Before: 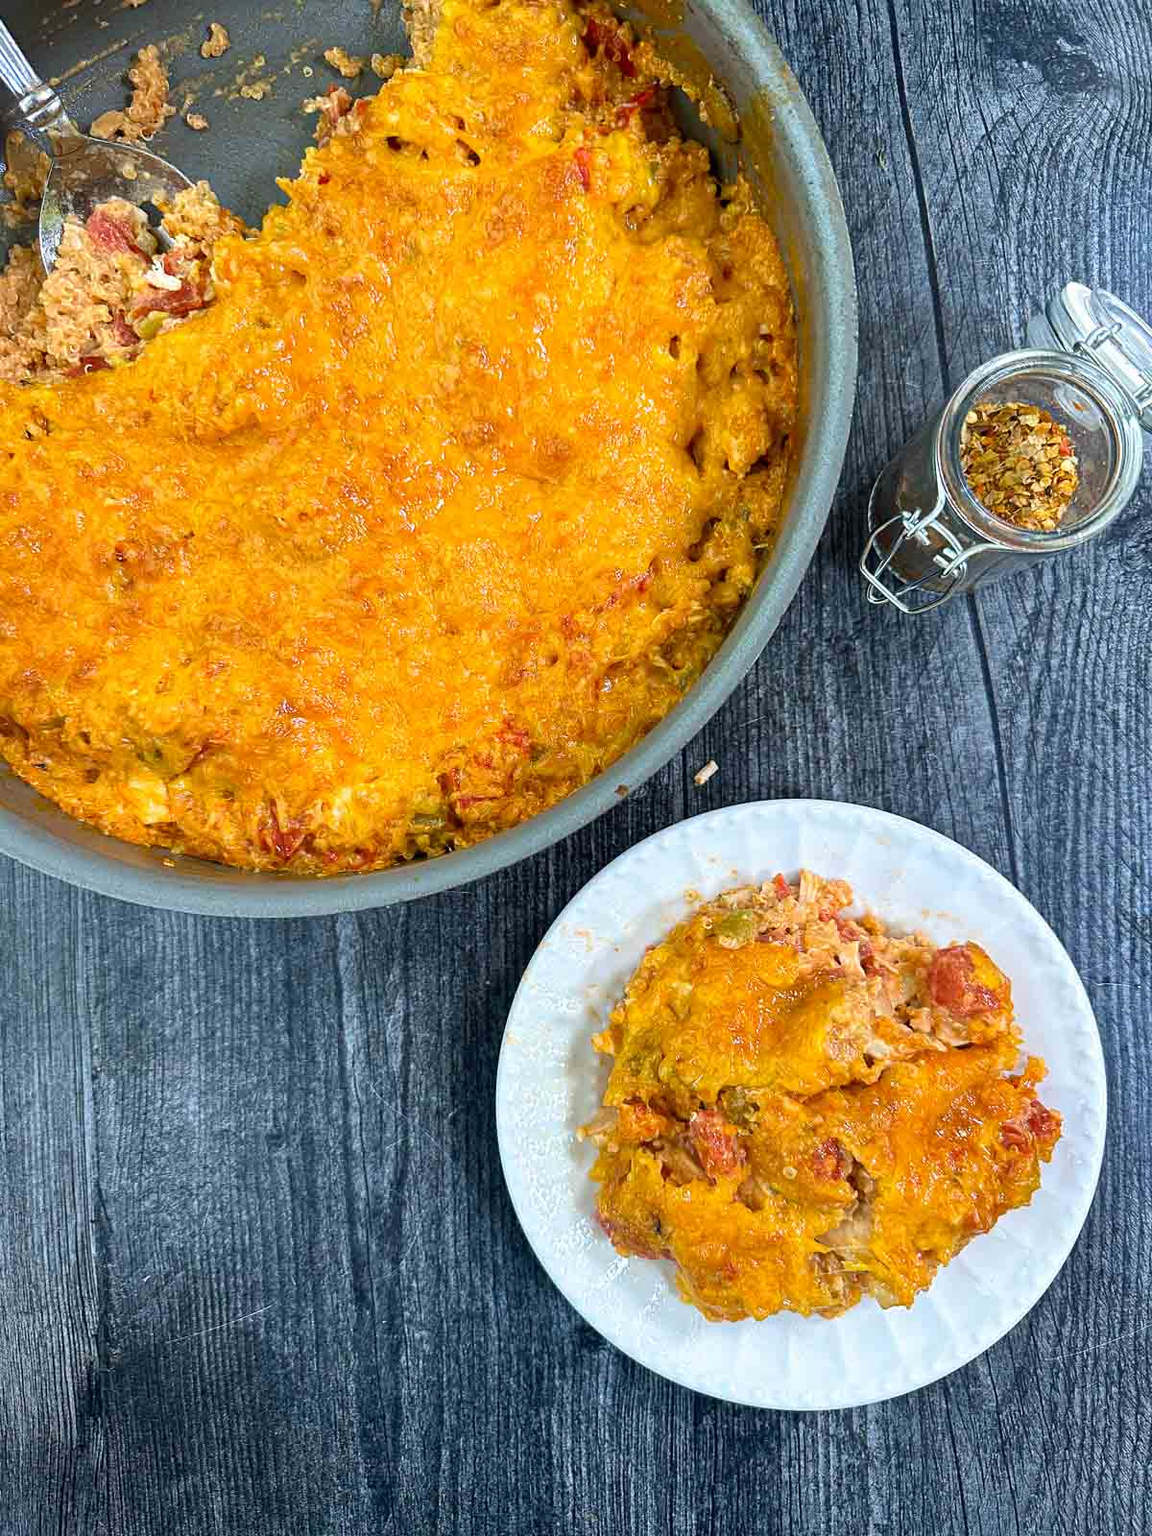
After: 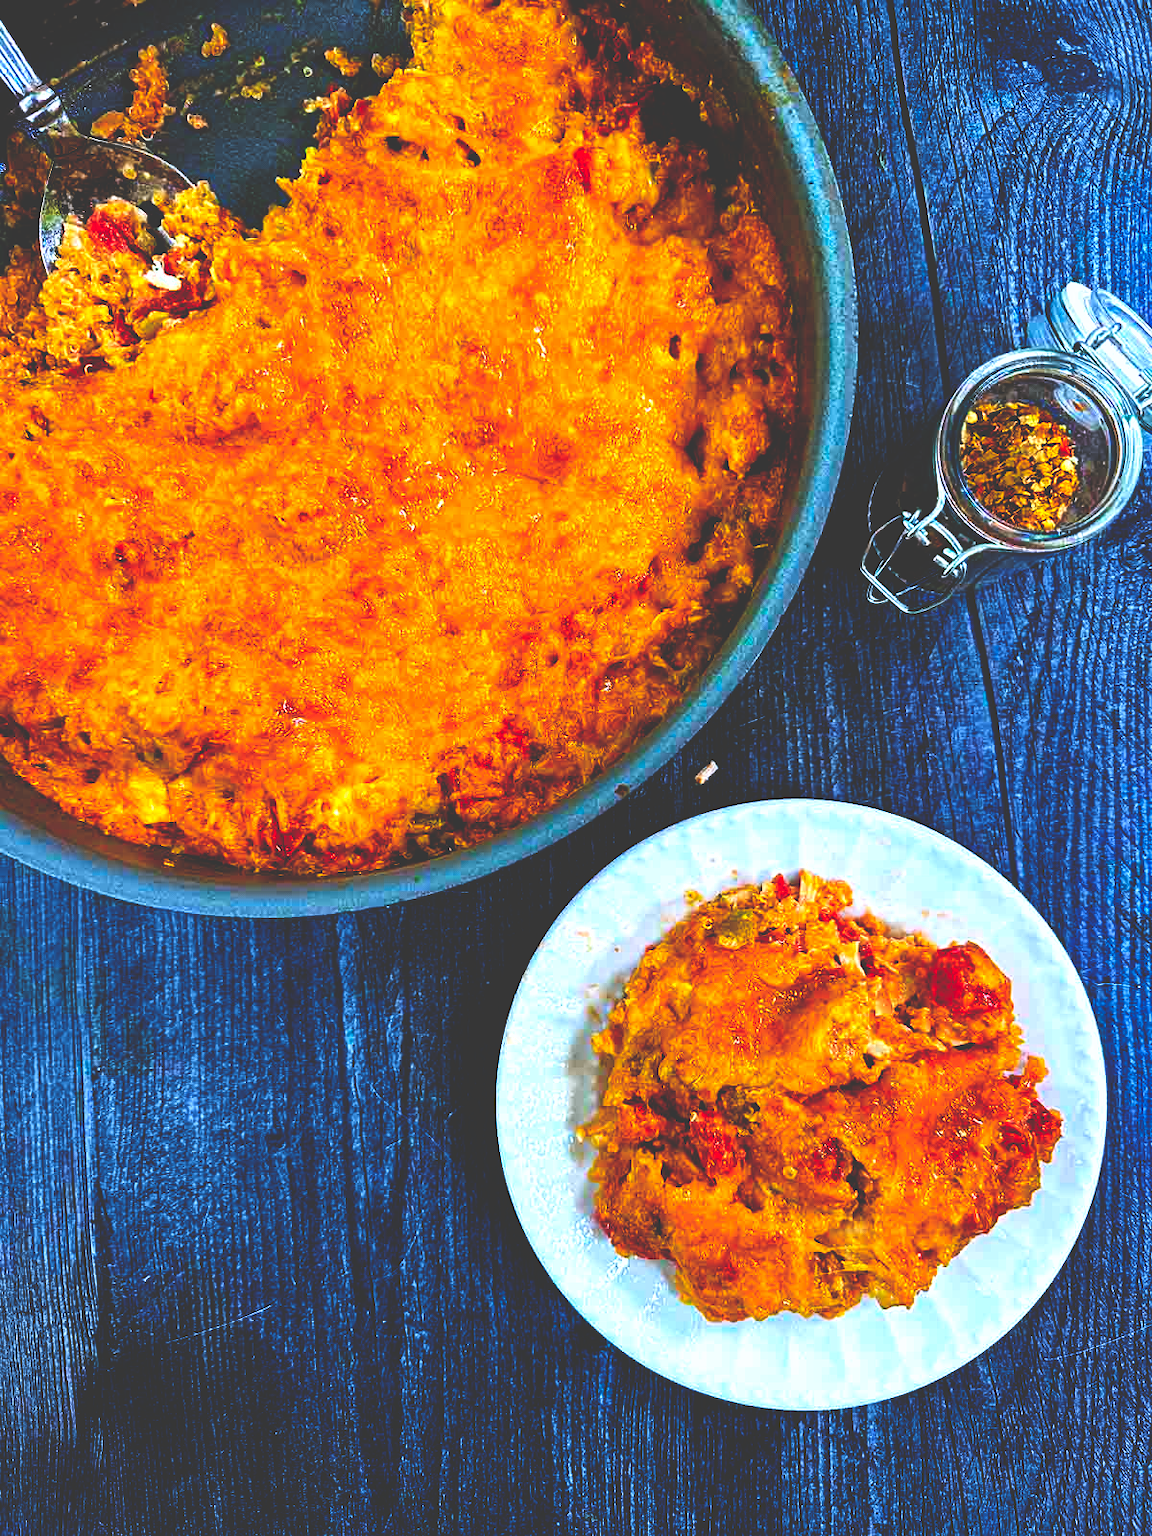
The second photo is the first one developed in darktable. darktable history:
color balance rgb: linear chroma grading › global chroma 15%, perceptual saturation grading › global saturation 30%
base curve: curves: ch0 [(0, 0.036) (0.083, 0.04) (0.804, 1)], preserve colors none
color calibration: illuminant as shot in camera, x 0.358, y 0.373, temperature 4628.91 K
